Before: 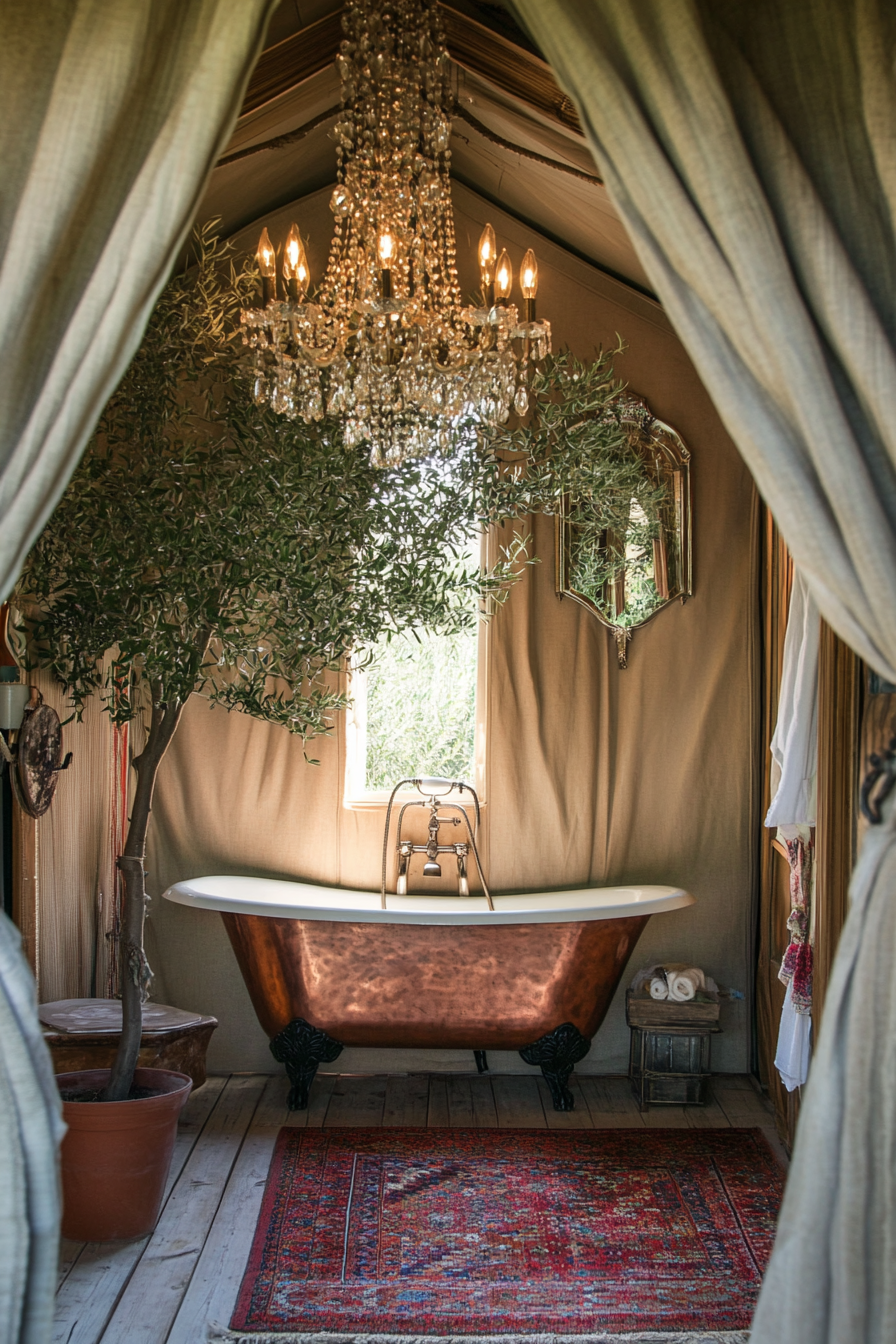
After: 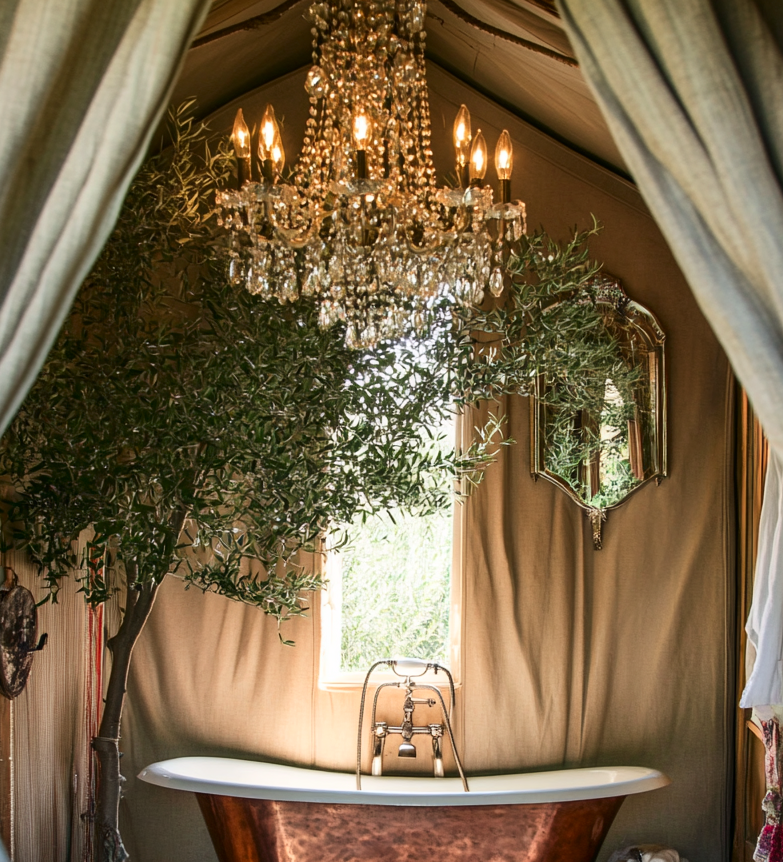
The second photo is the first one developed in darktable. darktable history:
shadows and highlights: shadows -25.48, highlights 48.81, soften with gaussian
crop: left 2.889%, top 8.869%, right 9.651%, bottom 26.93%
contrast brightness saturation: contrast 0.149, brightness -0.011, saturation 0.099
